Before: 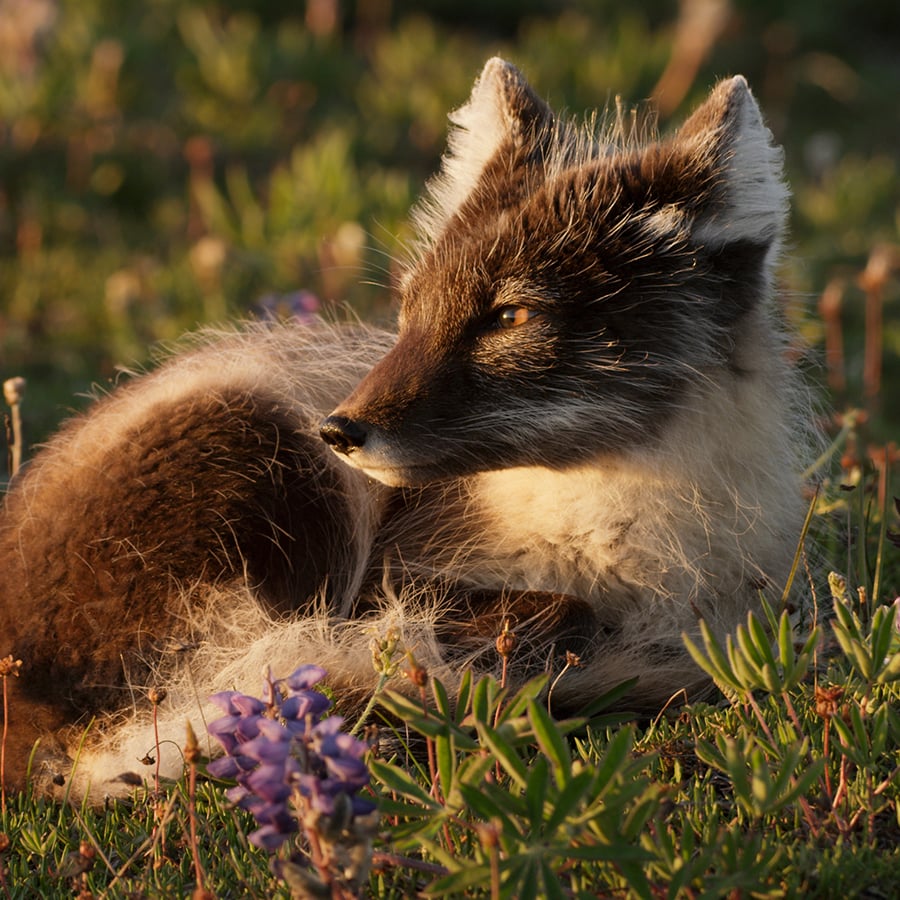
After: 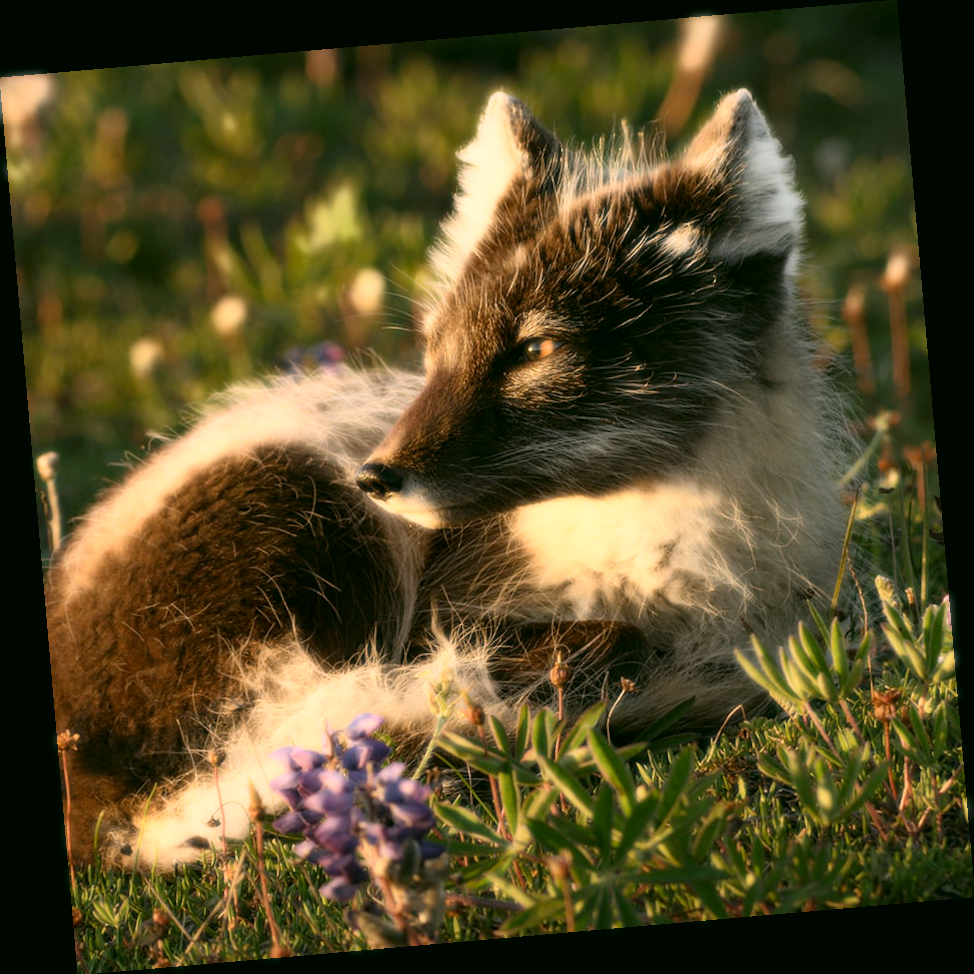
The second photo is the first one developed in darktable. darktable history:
rotate and perspective: rotation -4.98°, automatic cropping off
color correction: highlights a* 4.02, highlights b* 4.98, shadows a* -7.55, shadows b* 4.98
bloom: size 0%, threshold 54.82%, strength 8.31%
